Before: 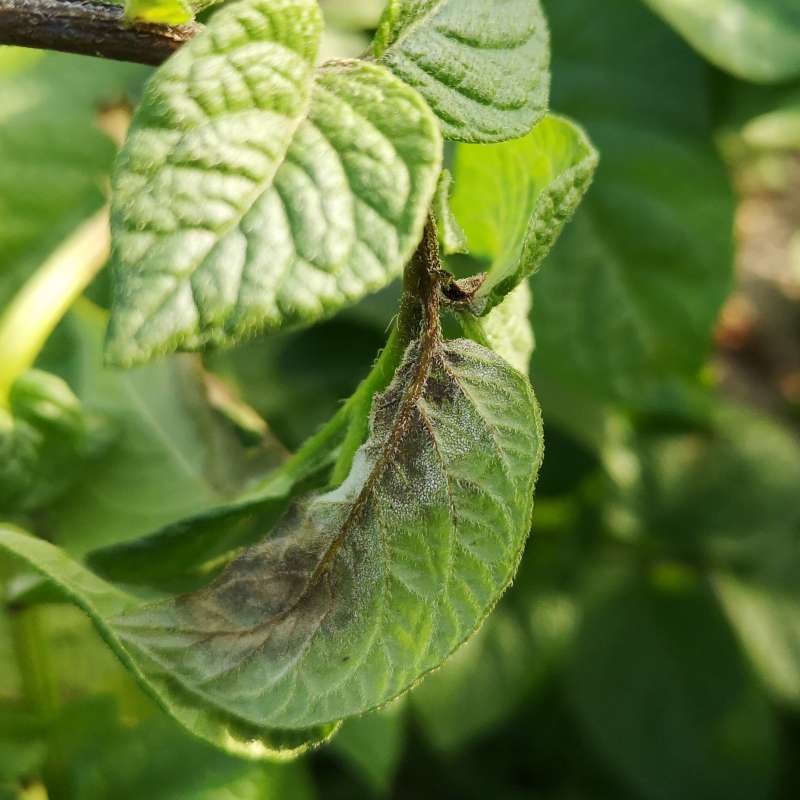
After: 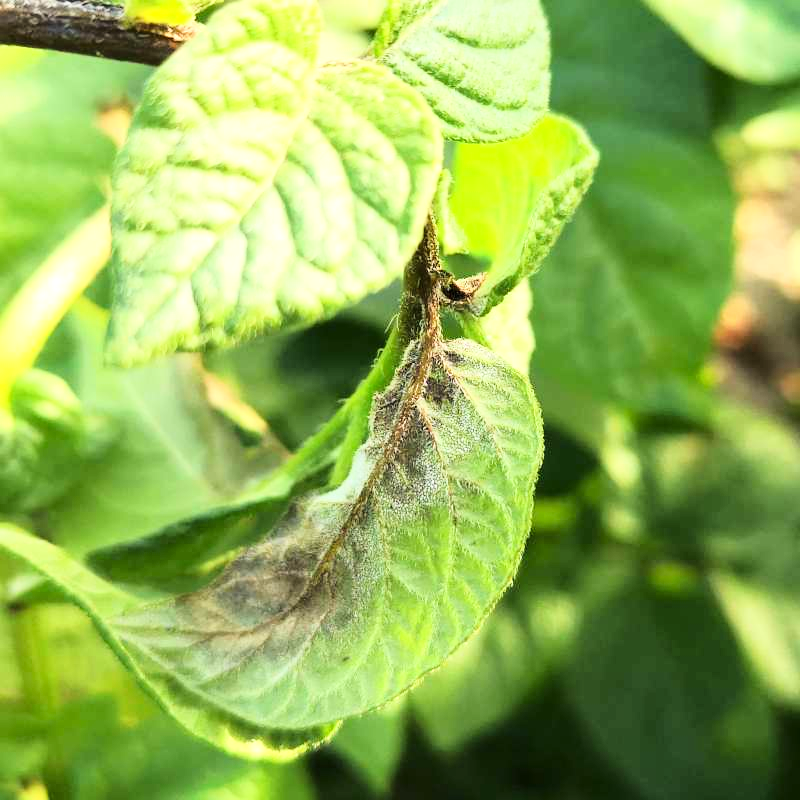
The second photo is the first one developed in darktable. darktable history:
exposure: exposure 0.636 EV, compensate highlight preservation false
base curve: curves: ch0 [(0, 0) (0.028, 0.03) (0.121, 0.232) (0.46, 0.748) (0.859, 0.968) (1, 1)]
